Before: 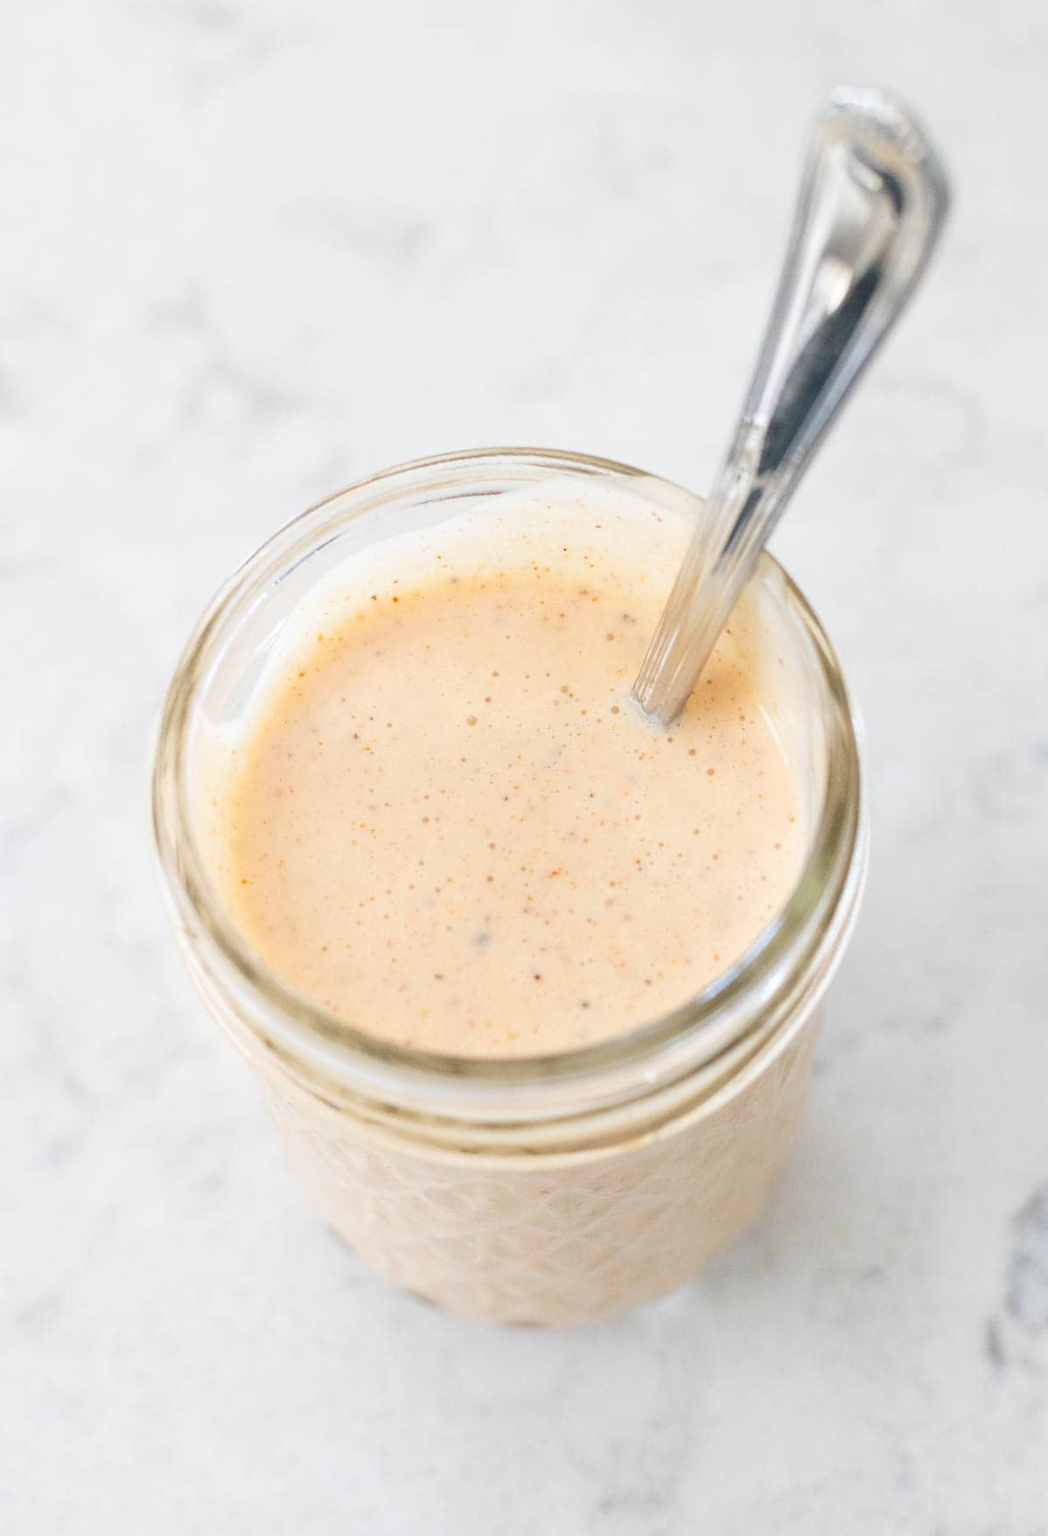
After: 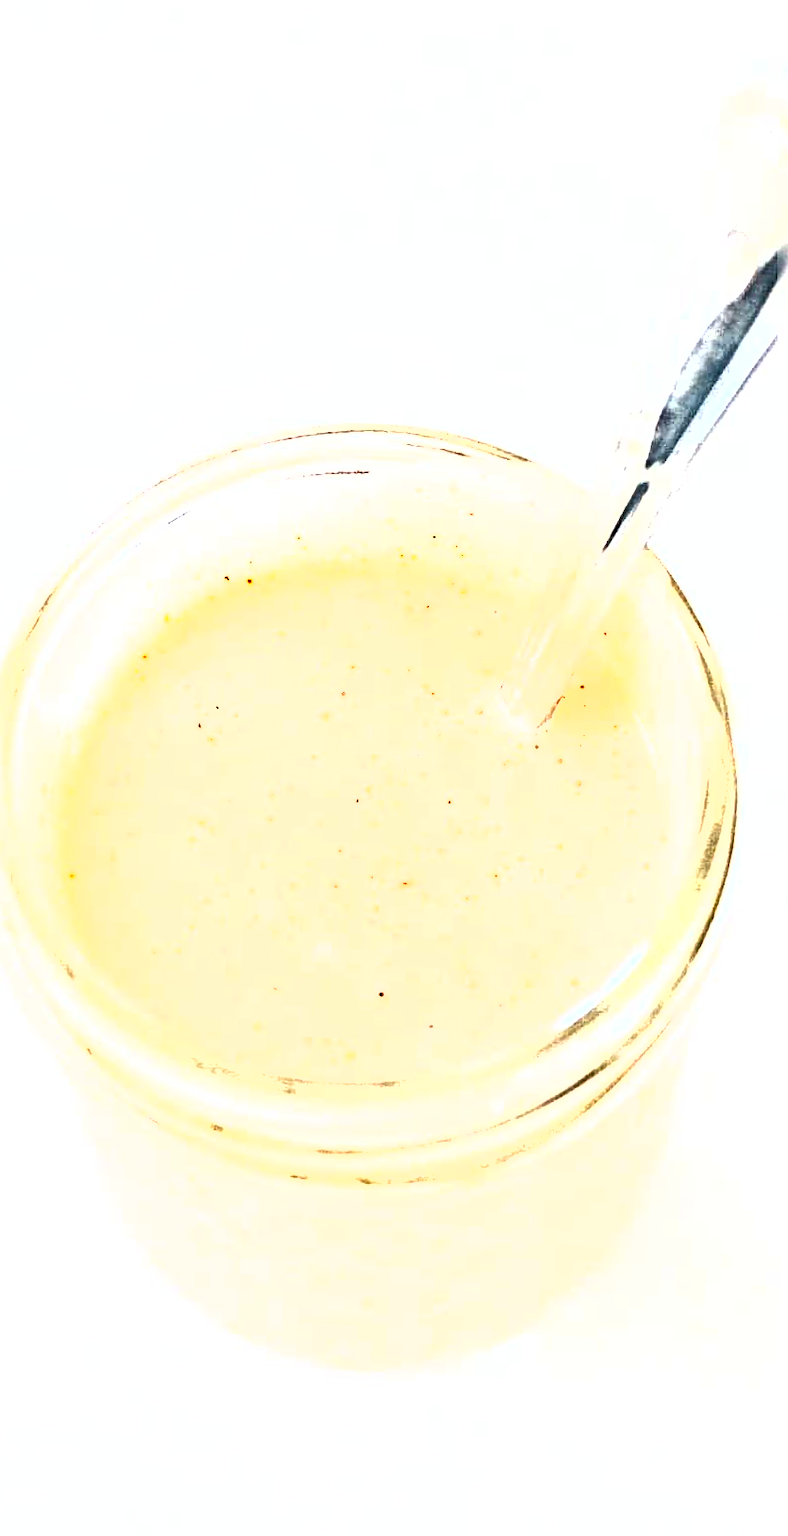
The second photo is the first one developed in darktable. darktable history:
crop and rotate: angle -2.91°, left 13.98%, top 0.032%, right 10.872%, bottom 0.076%
exposure: black level correction 0, exposure 2.369 EV, compensate highlight preservation false
sharpen: radius 6.276, amount 1.788, threshold 0.087
shadows and highlights: shadows 37.34, highlights -26.88, soften with gaussian
